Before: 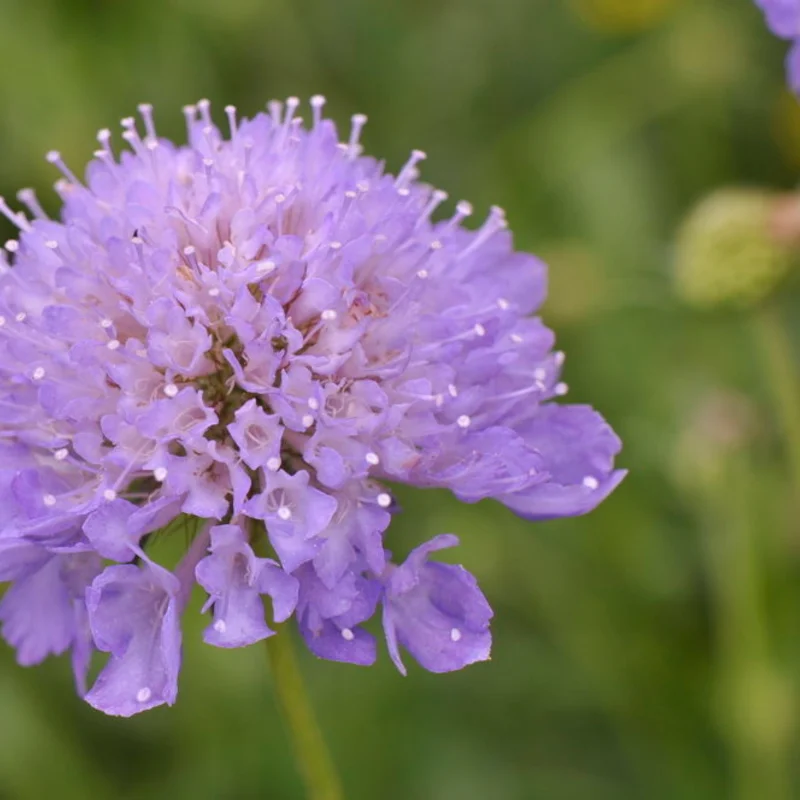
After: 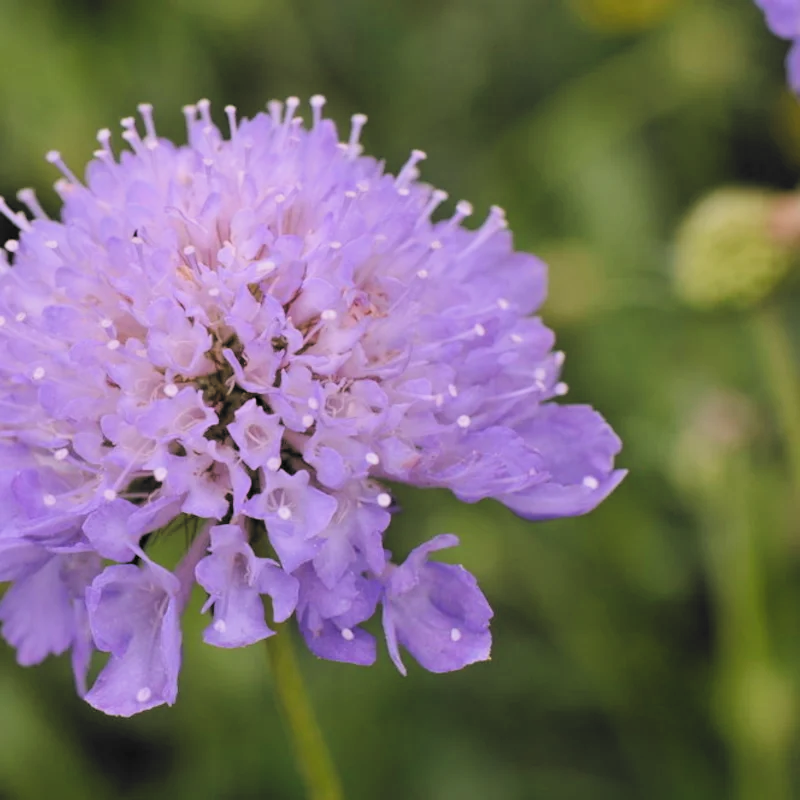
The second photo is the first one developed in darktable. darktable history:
filmic rgb: black relative exposure -5.09 EV, white relative exposure 3.5 EV, hardness 3.19, contrast 1.298, highlights saturation mix -48.59%, color science v6 (2022)
exposure: compensate highlight preservation false
shadows and highlights: shadows -38.85, highlights 63.58, soften with gaussian
